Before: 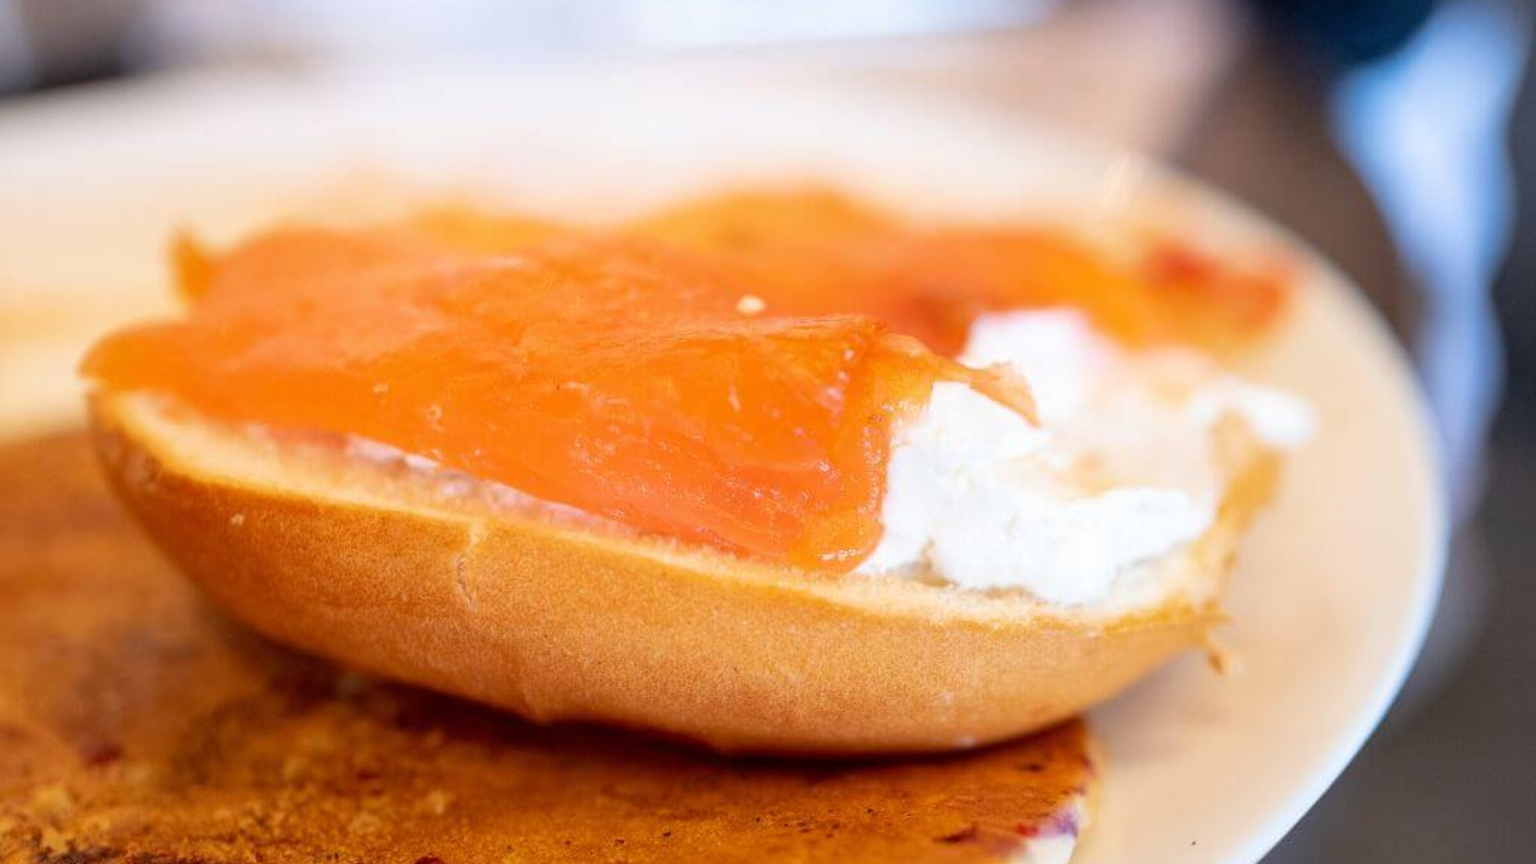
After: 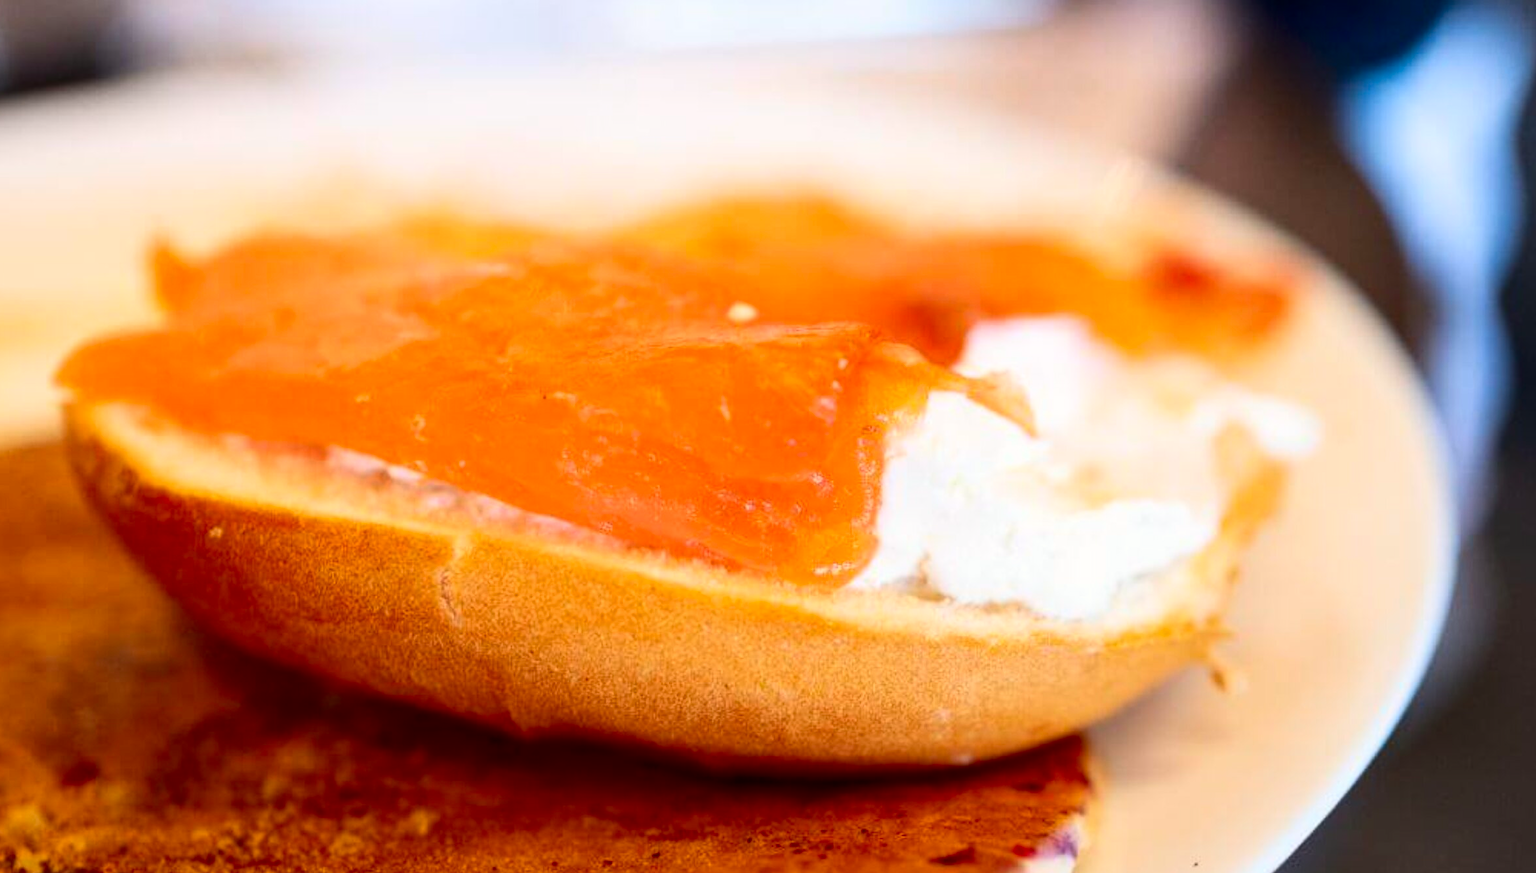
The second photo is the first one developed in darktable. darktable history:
crop and rotate: left 1.774%, right 0.633%, bottom 1.28%
contrast brightness saturation: contrast 0.21, brightness -0.11, saturation 0.21
white balance: red 1.009, blue 0.985
